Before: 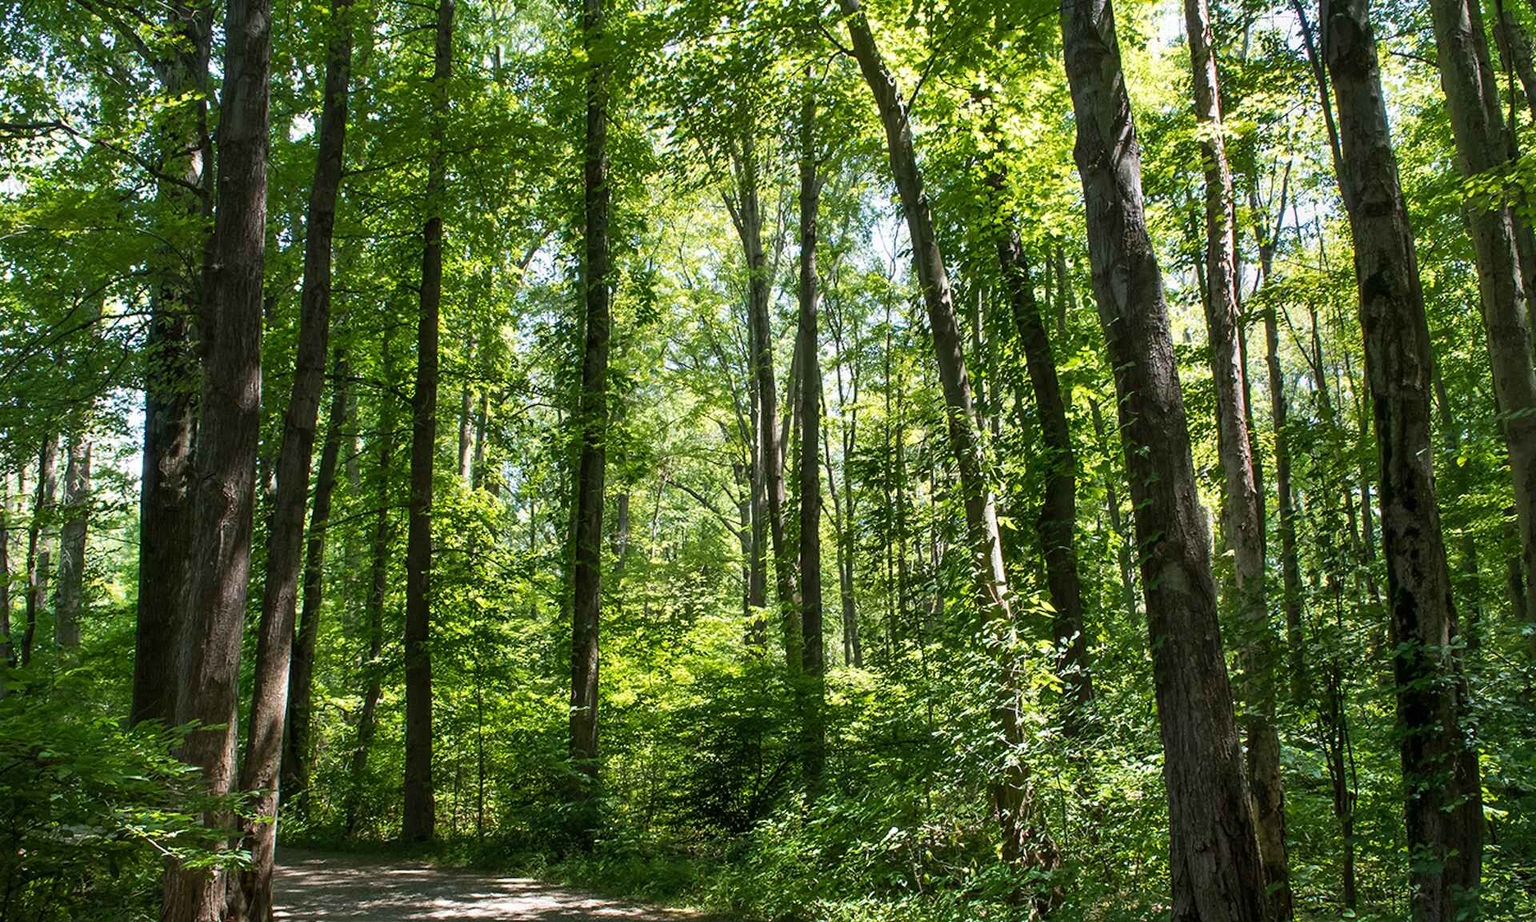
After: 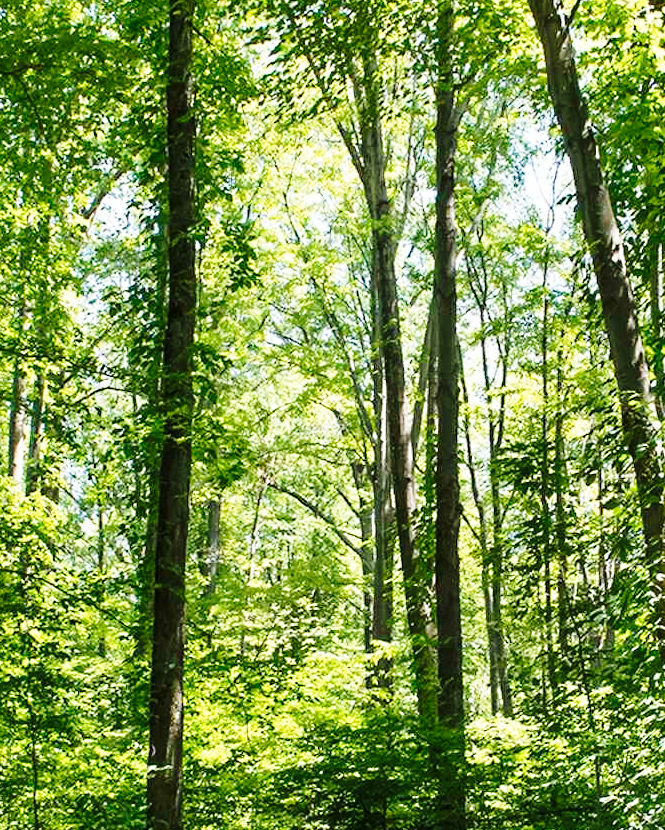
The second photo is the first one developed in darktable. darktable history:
sharpen: radius 5.341, amount 0.309, threshold 26.114
base curve: curves: ch0 [(0, 0) (0.028, 0.03) (0.121, 0.232) (0.46, 0.748) (0.859, 0.968) (1, 1)], preserve colors none
crop and rotate: left 29.464%, top 10.198%, right 35.871%, bottom 17.731%
